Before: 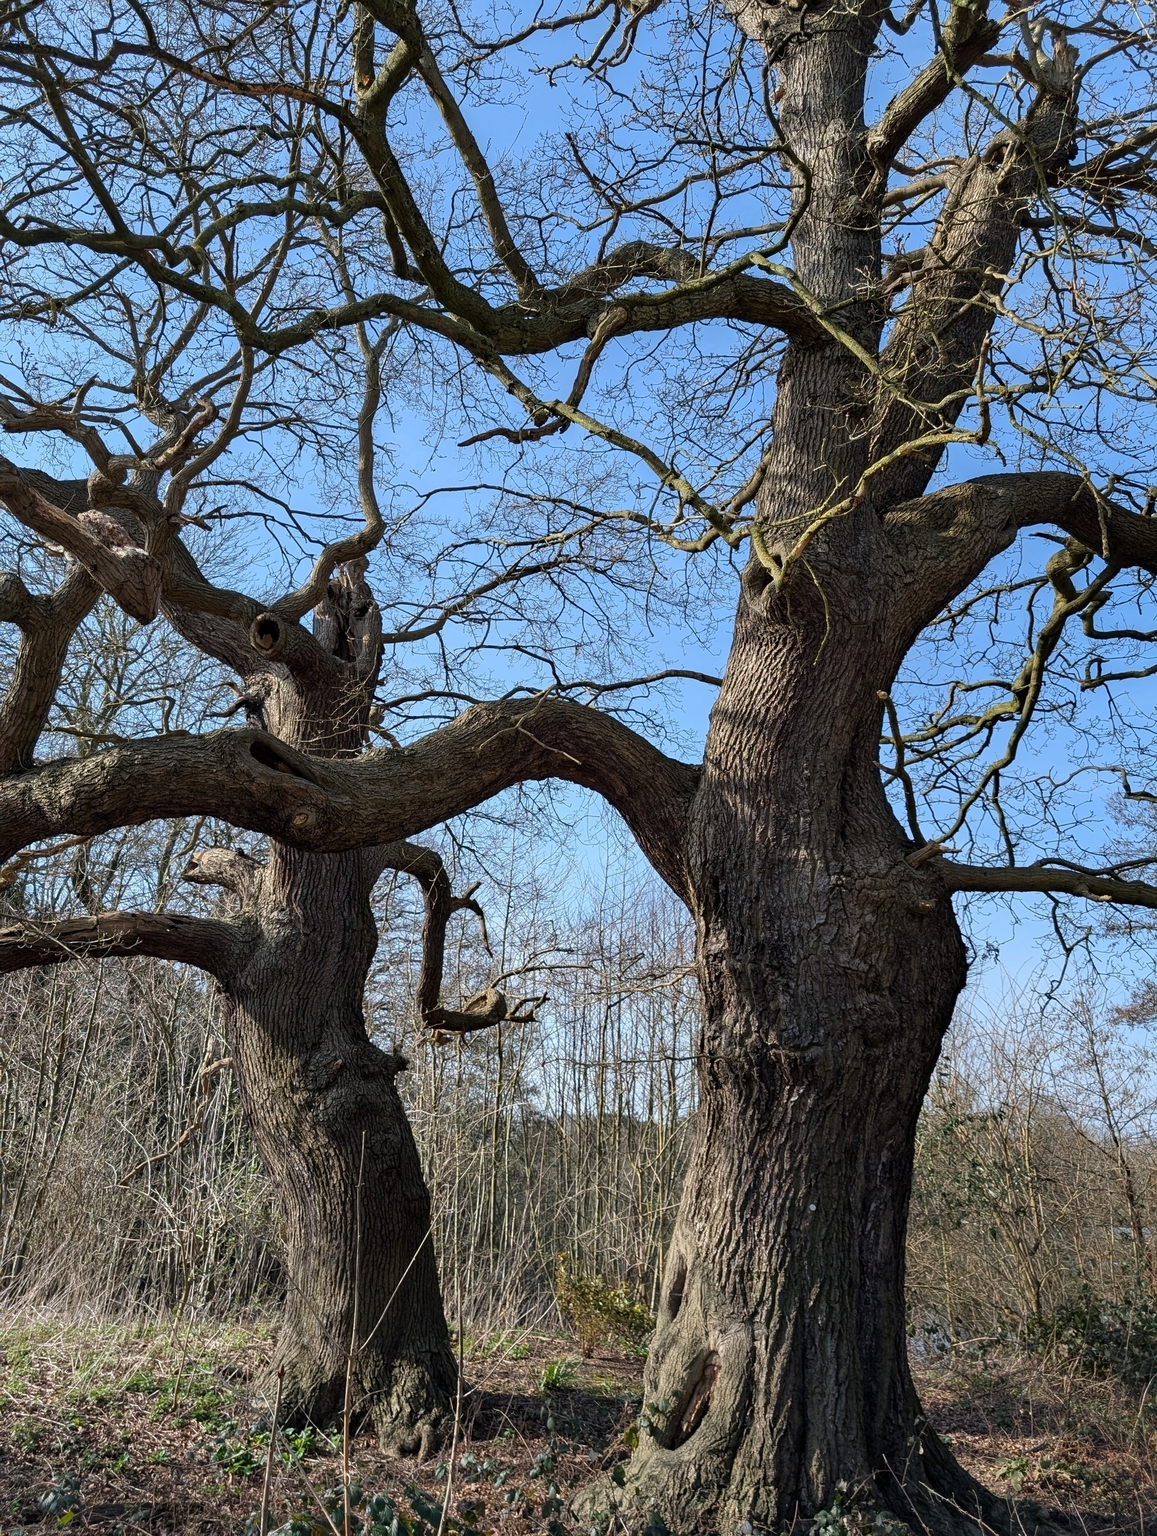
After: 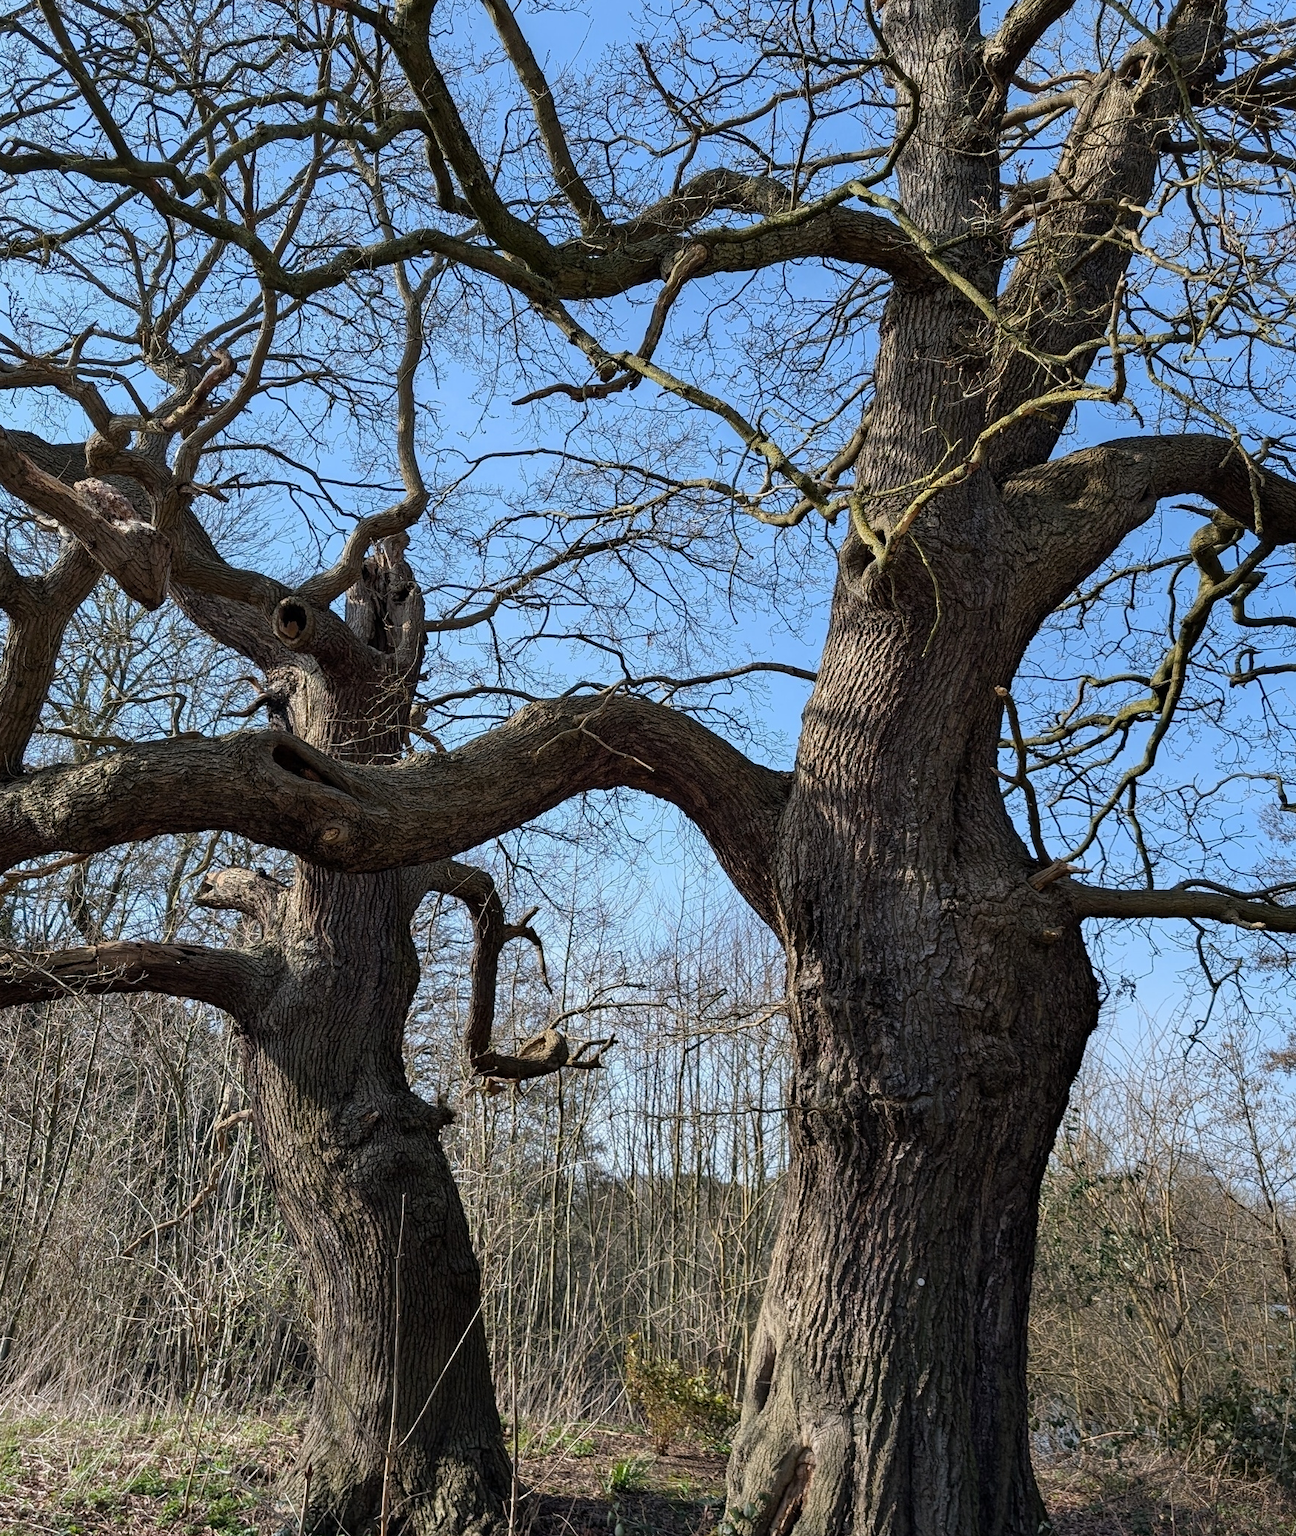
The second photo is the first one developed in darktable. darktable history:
crop: left 1.169%, top 6.201%, right 1.593%, bottom 6.991%
